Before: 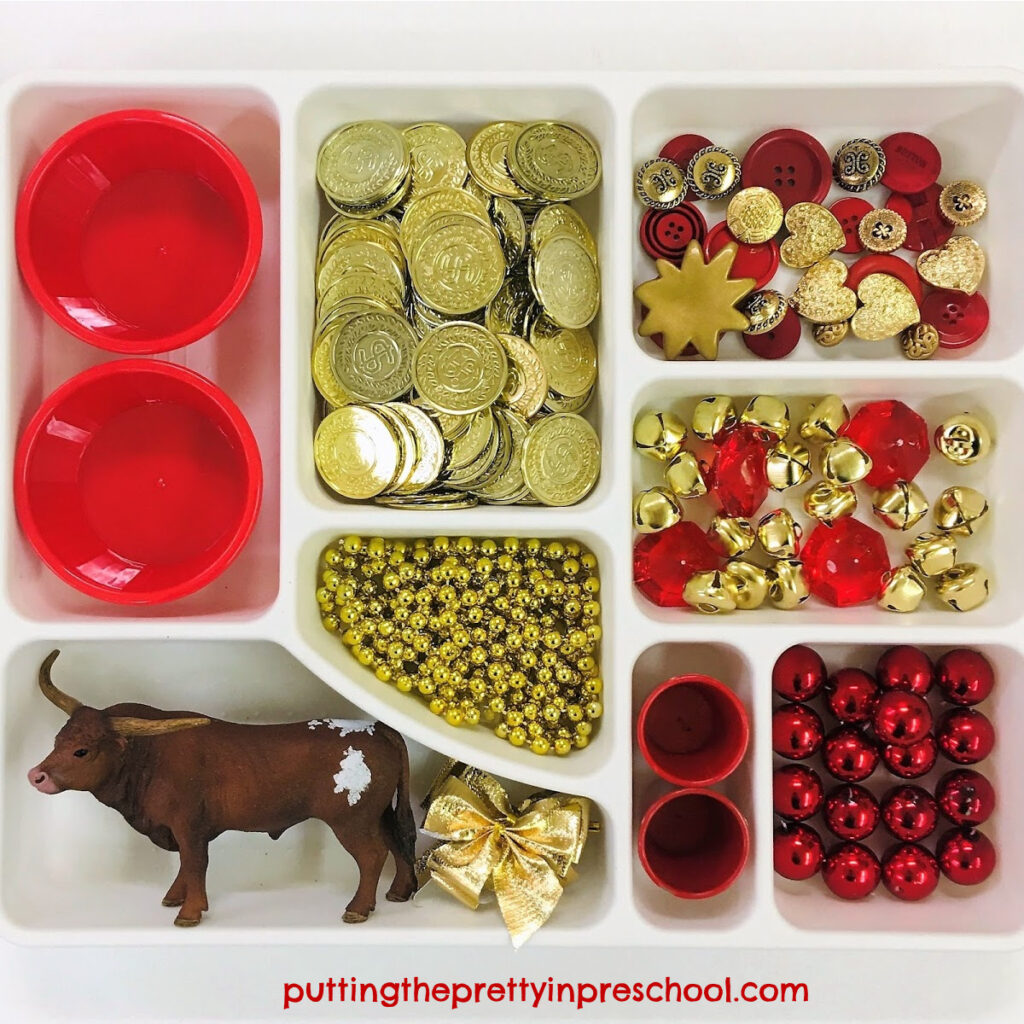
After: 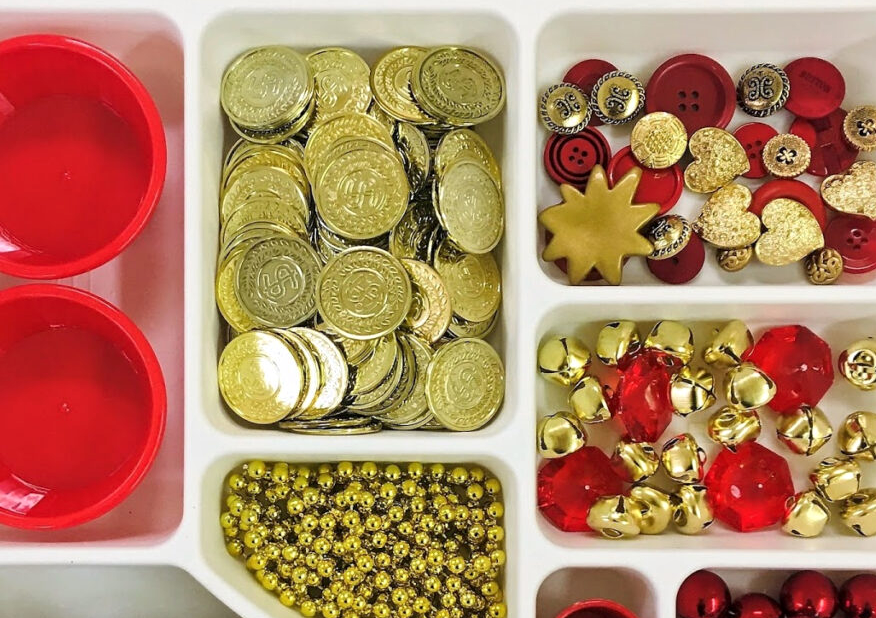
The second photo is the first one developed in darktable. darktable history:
crop and rotate: left 9.437%, top 7.353%, right 4.923%, bottom 32.286%
local contrast: mode bilateral grid, contrast 29, coarseness 17, detail 116%, midtone range 0.2
